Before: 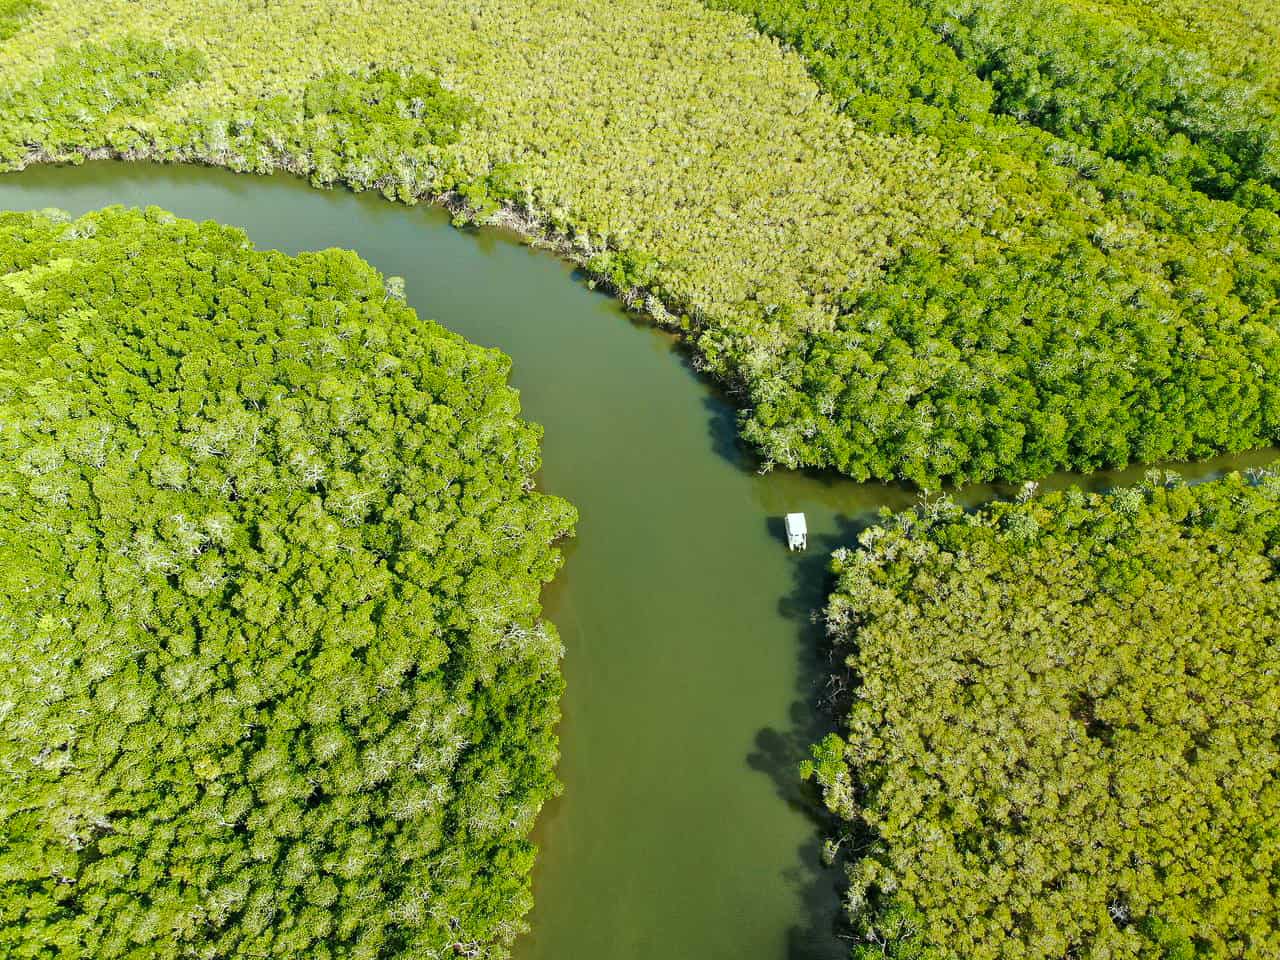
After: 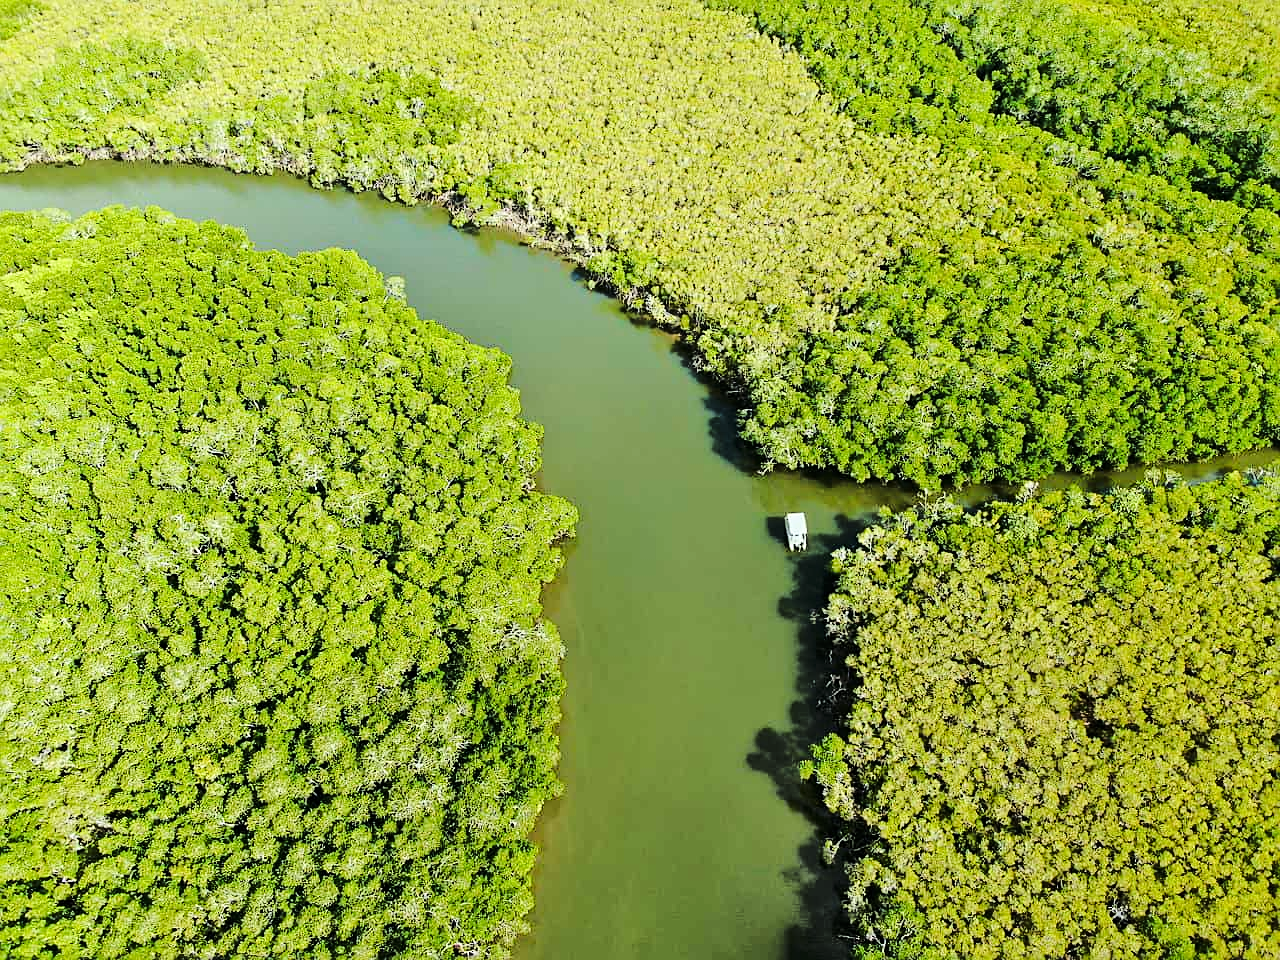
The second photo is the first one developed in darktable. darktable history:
sharpen: on, module defaults
tone curve: curves: ch0 [(0, 0) (0.094, 0.039) (0.243, 0.155) (0.411, 0.482) (0.479, 0.583) (0.654, 0.742) (0.793, 0.851) (0.994, 0.974)]; ch1 [(0, 0) (0.161, 0.092) (0.35, 0.33) (0.392, 0.392) (0.456, 0.456) (0.505, 0.502) (0.537, 0.518) (0.553, 0.53) (0.573, 0.569) (0.718, 0.718) (1, 1)]; ch2 [(0, 0) (0.346, 0.362) (0.411, 0.412) (0.502, 0.502) (0.531, 0.521) (0.576, 0.553) (0.615, 0.621) (1, 1)], color space Lab, linked channels, preserve colors none
